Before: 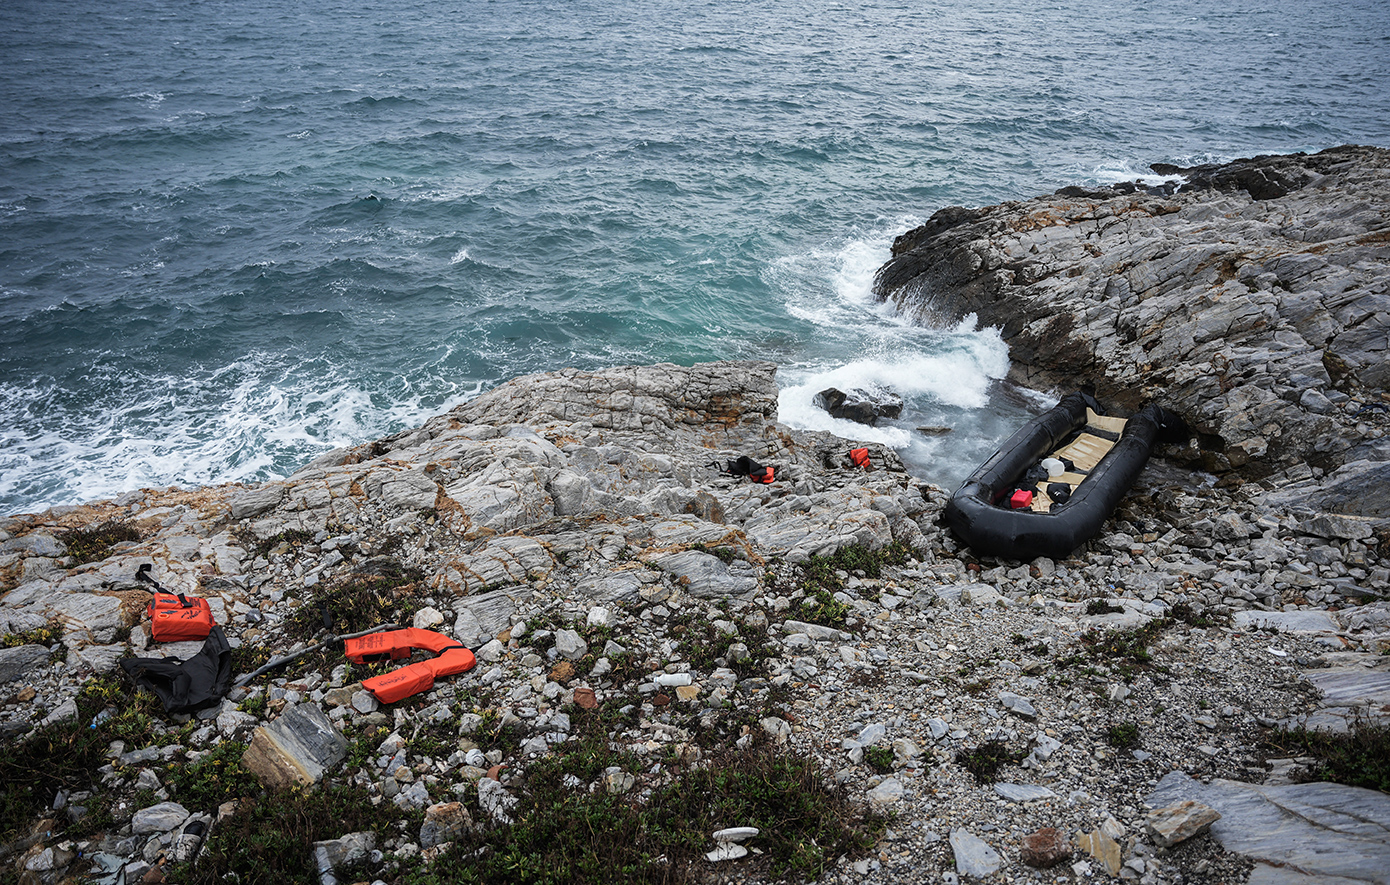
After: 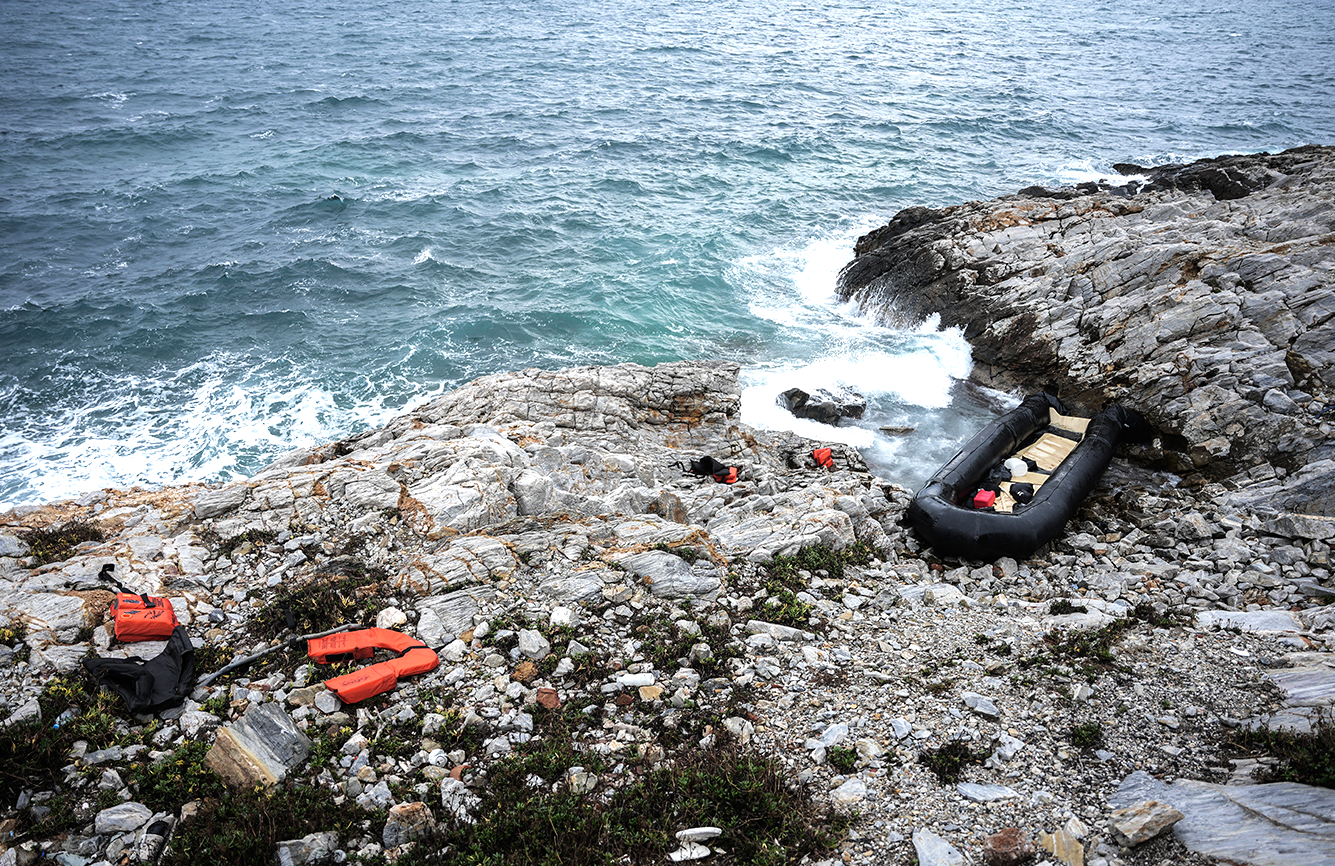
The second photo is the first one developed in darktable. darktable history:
tone equalizer: -8 EV -0.75 EV, -7 EV -0.672 EV, -6 EV -0.562 EV, -5 EV -0.375 EV, -3 EV 0.367 EV, -2 EV 0.6 EV, -1 EV 0.686 EV, +0 EV 0.771 EV
crop and rotate: left 2.684%, right 1.271%, bottom 2.125%
